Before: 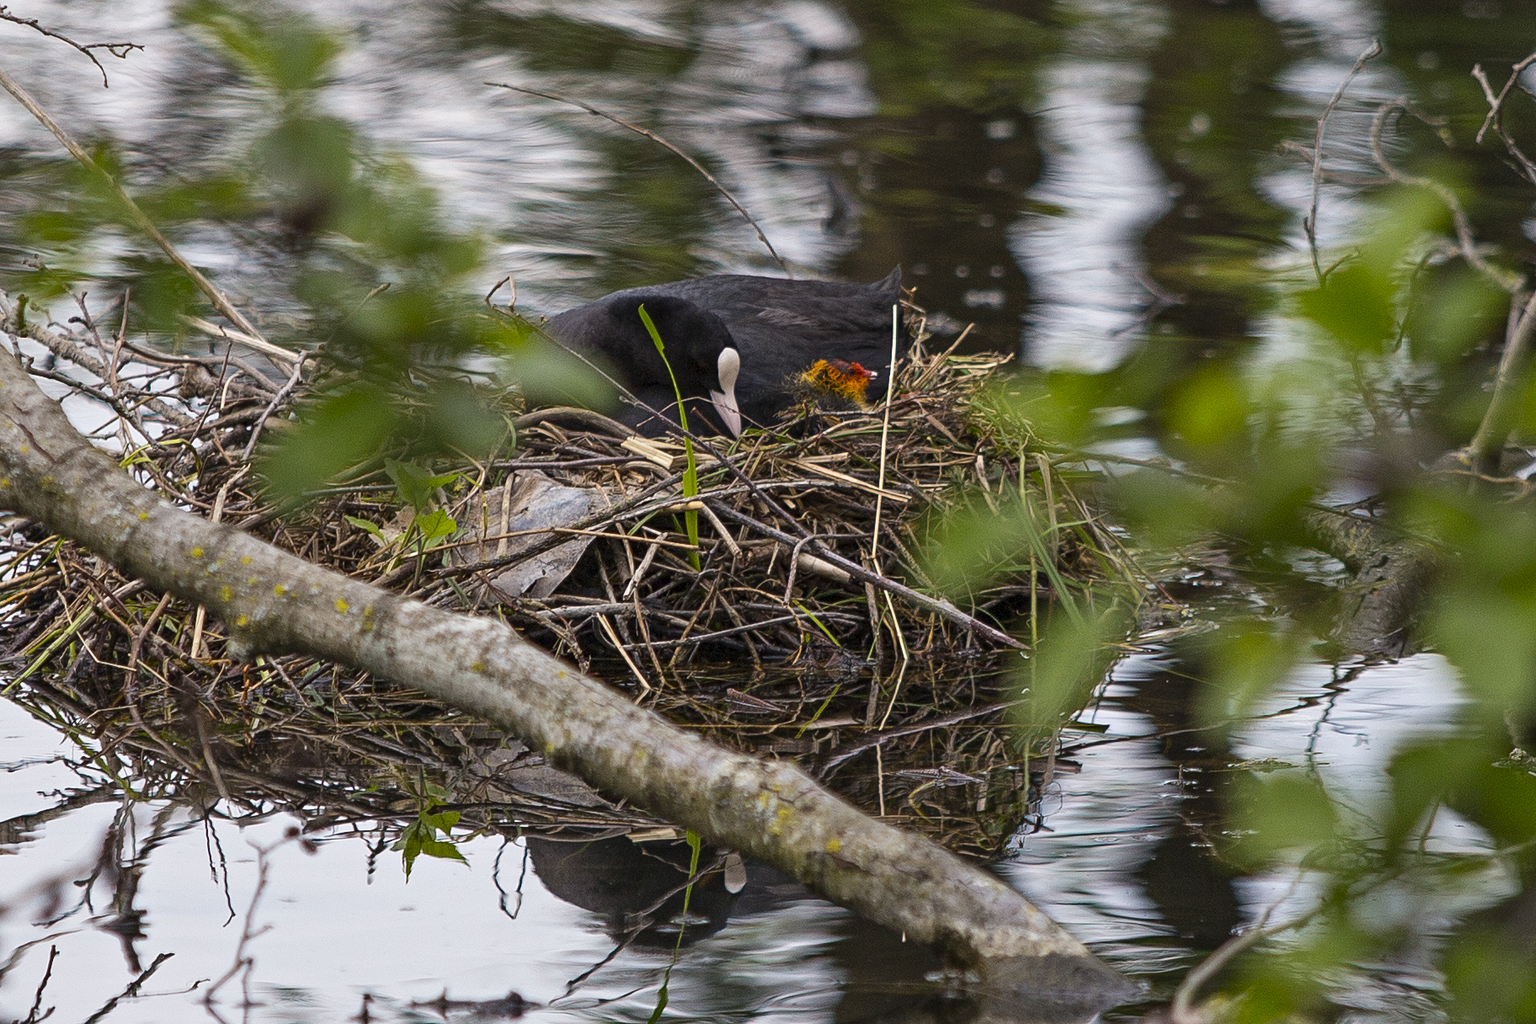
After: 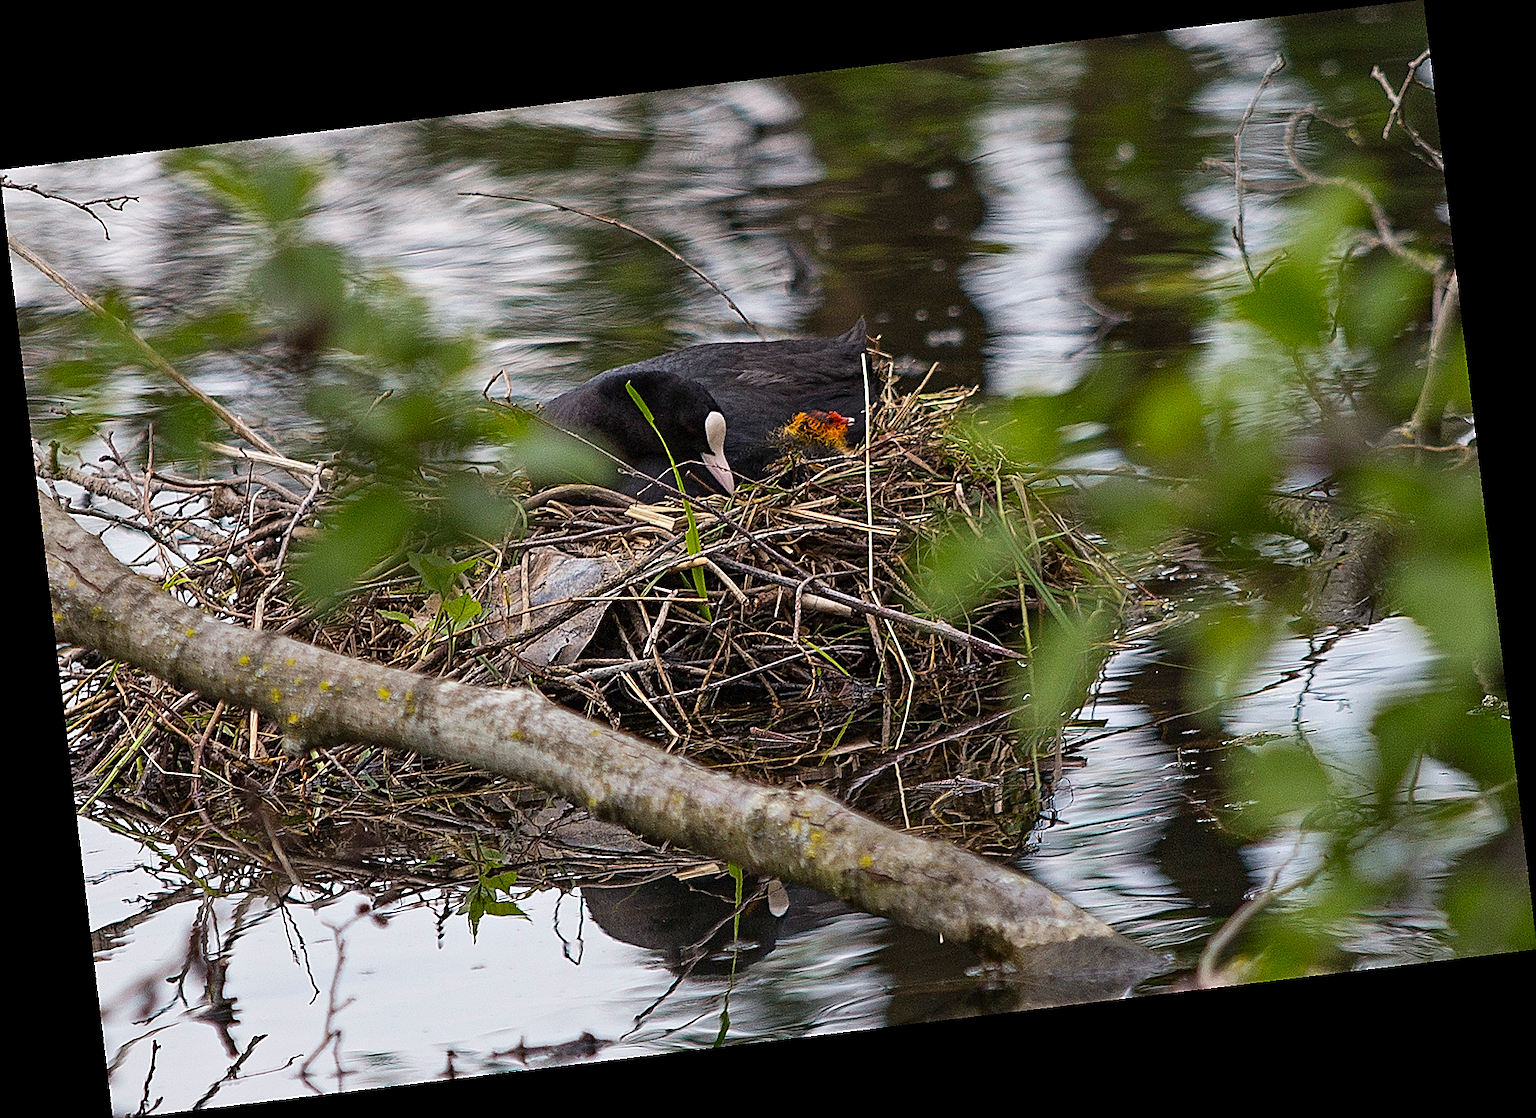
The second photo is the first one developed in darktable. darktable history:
sharpen: radius 1.4, amount 1.25, threshold 0.7
rotate and perspective: rotation -6.83°, automatic cropping off
